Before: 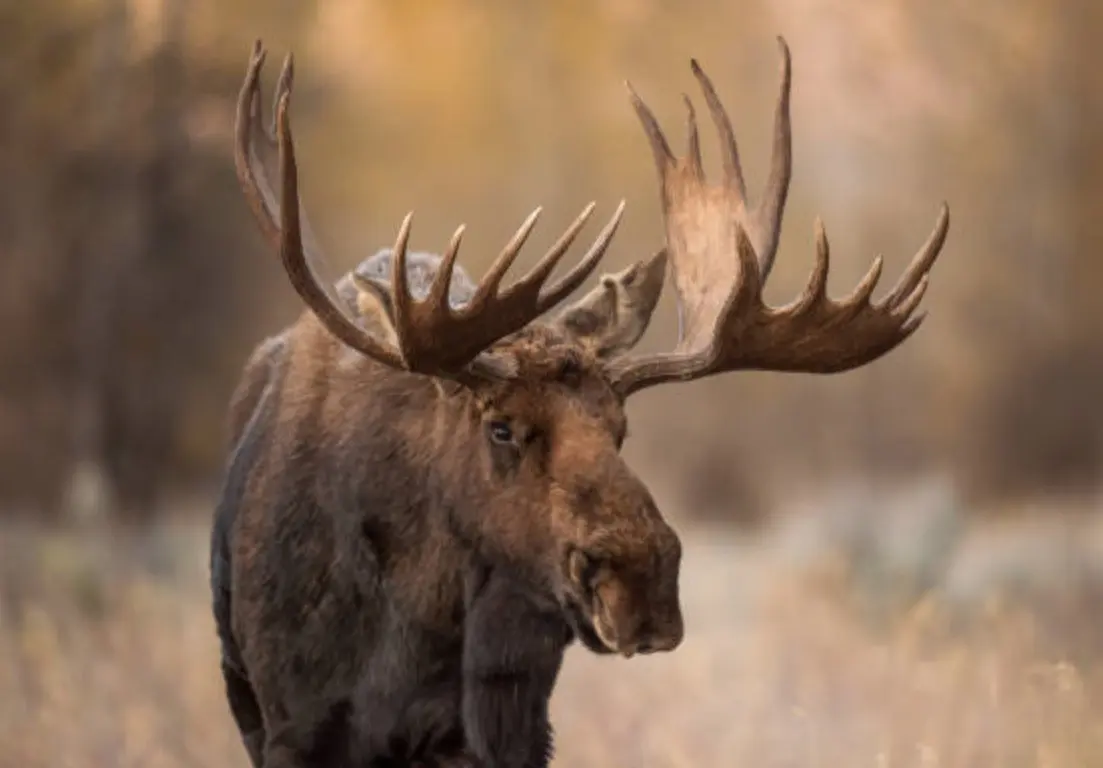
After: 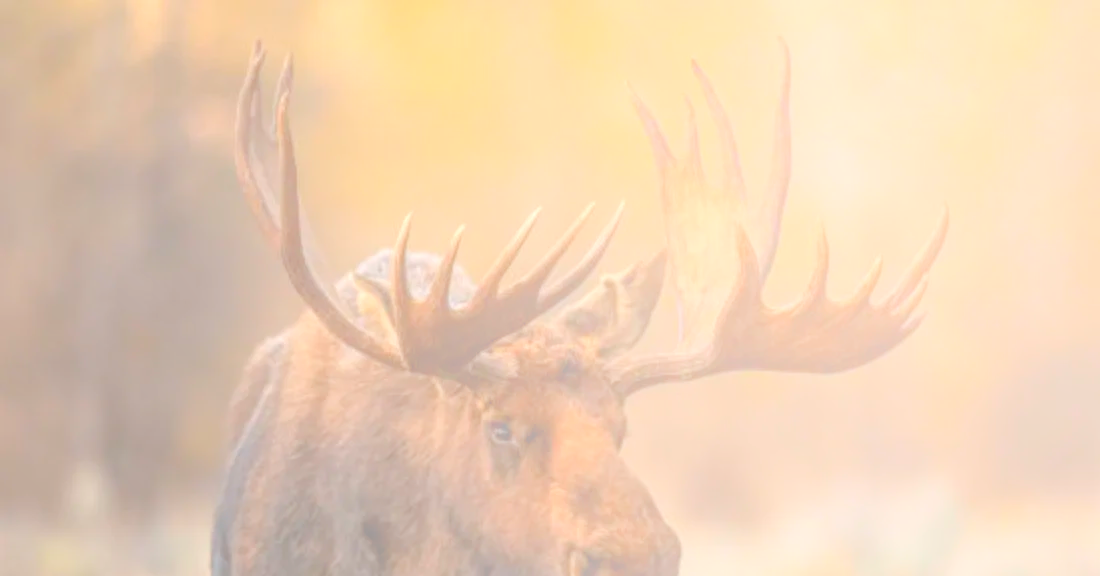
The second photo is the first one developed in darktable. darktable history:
local contrast: highlights 59%, detail 145%
bloom: size 70%, threshold 25%, strength 70%
crop: bottom 24.967%
